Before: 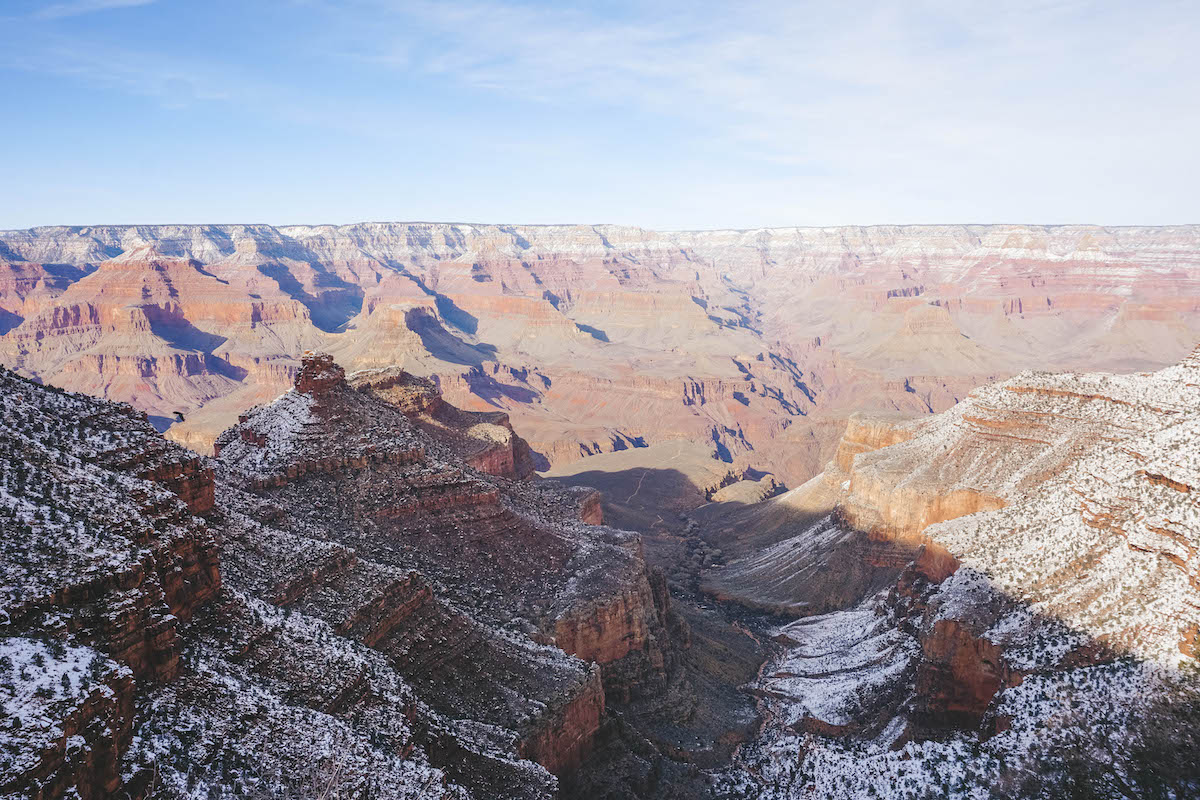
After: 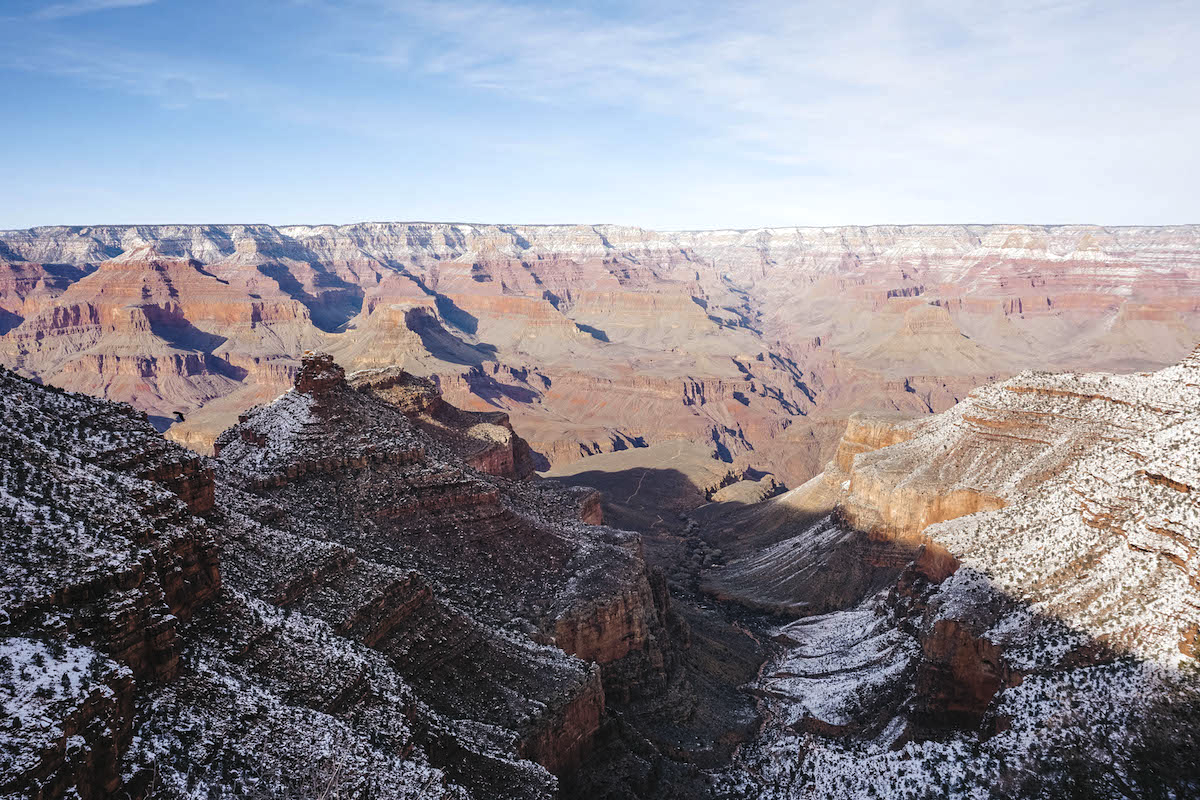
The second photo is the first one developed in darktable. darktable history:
haze removal: compatibility mode true, adaptive false
levels: levels [0.029, 0.545, 0.971]
